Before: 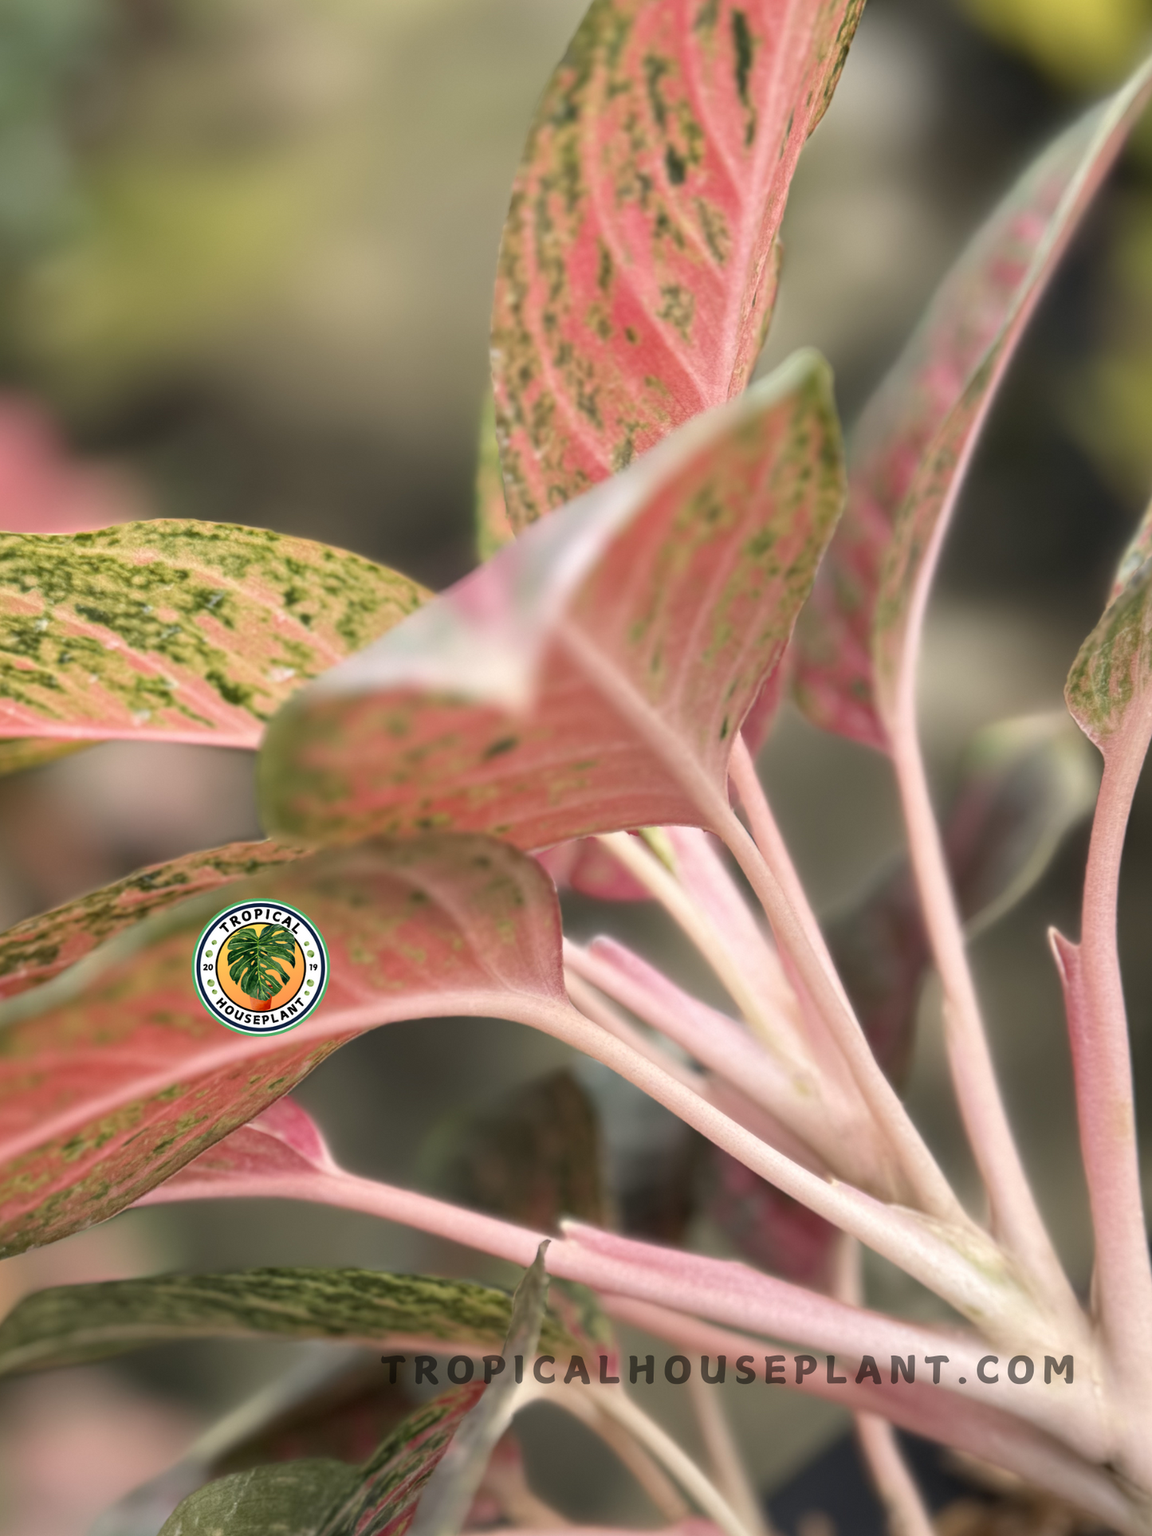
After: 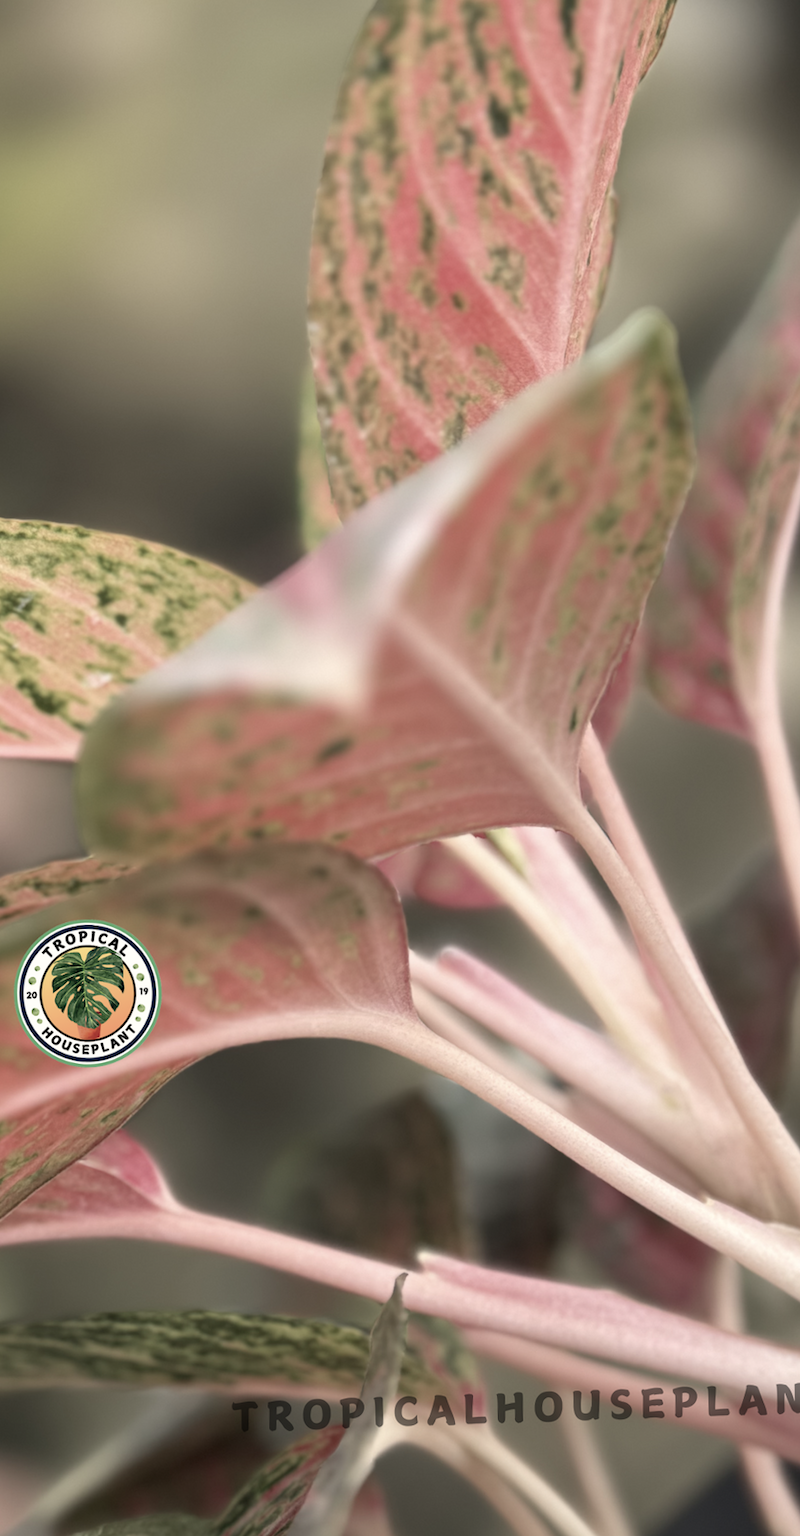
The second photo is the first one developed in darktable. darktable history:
crop: left 15.419%, right 17.914%
rotate and perspective: rotation -2.12°, lens shift (vertical) 0.009, lens shift (horizontal) -0.008, automatic cropping original format, crop left 0.036, crop right 0.964, crop top 0.05, crop bottom 0.959
color balance: input saturation 100.43%, contrast fulcrum 14.22%, output saturation 70.41%
color correction: highlights b* 3
